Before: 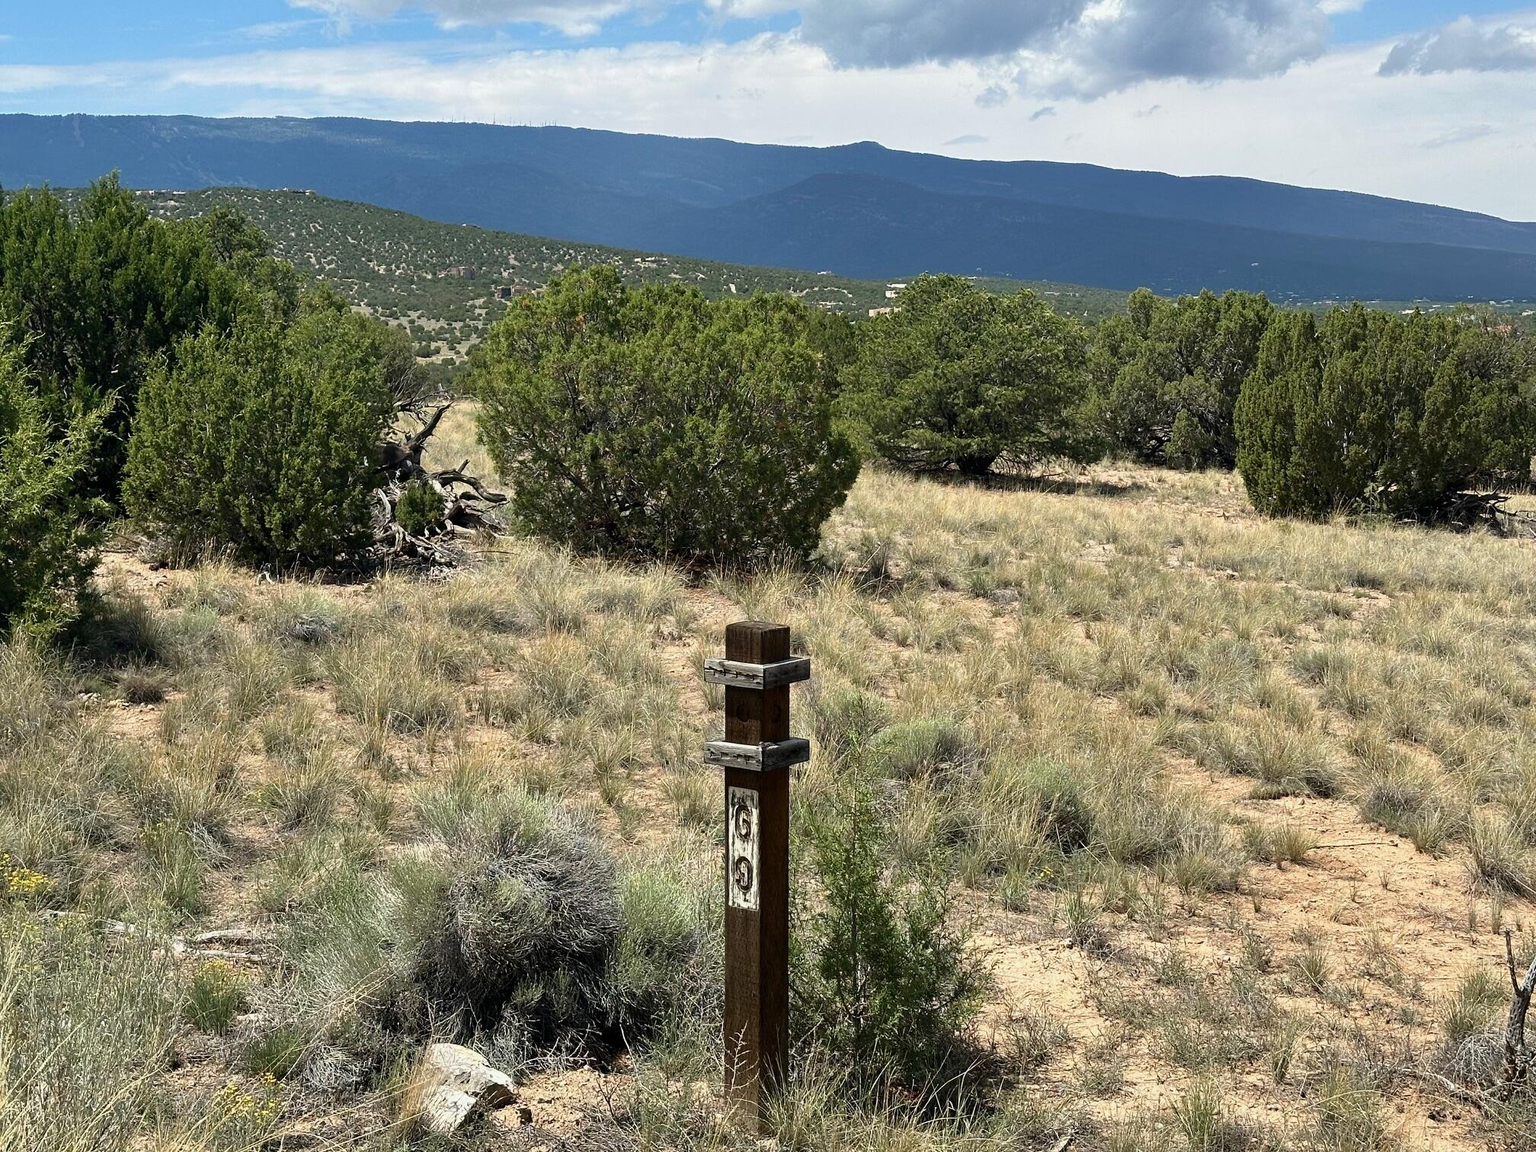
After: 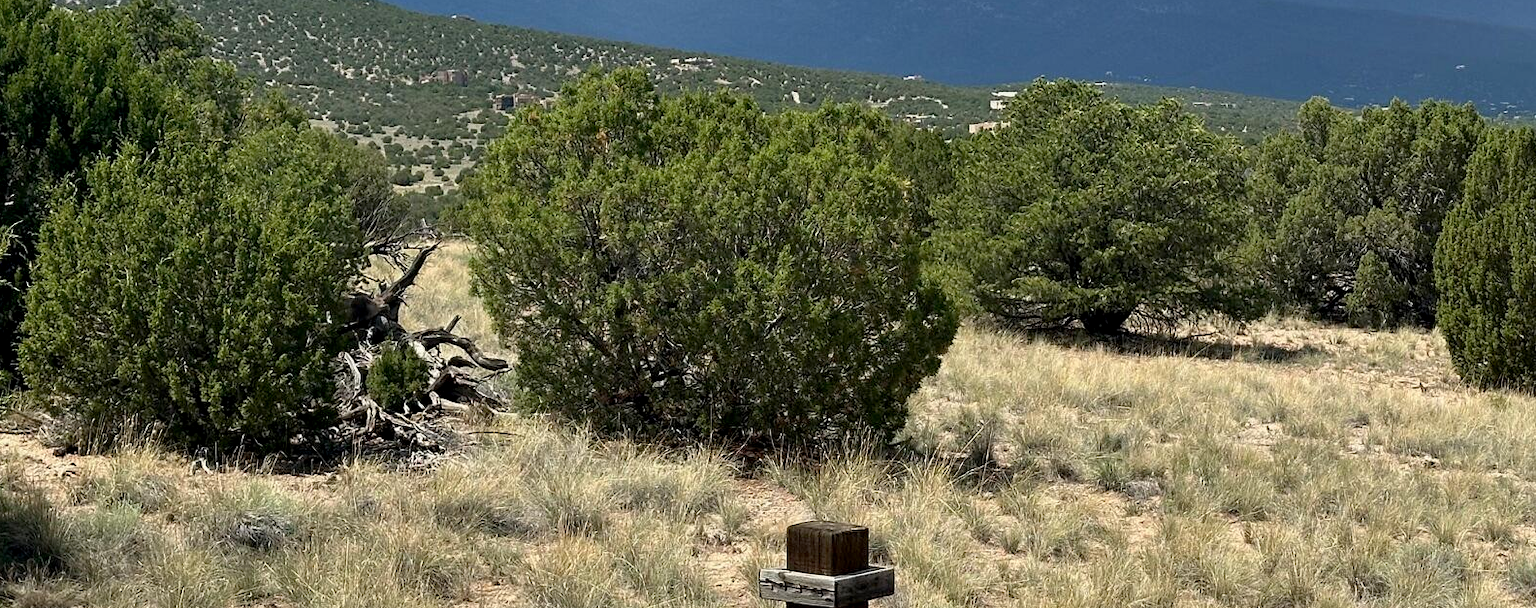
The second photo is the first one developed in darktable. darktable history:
tone equalizer: on, module defaults
crop: left 7.036%, top 18.398%, right 14.379%, bottom 40.043%
